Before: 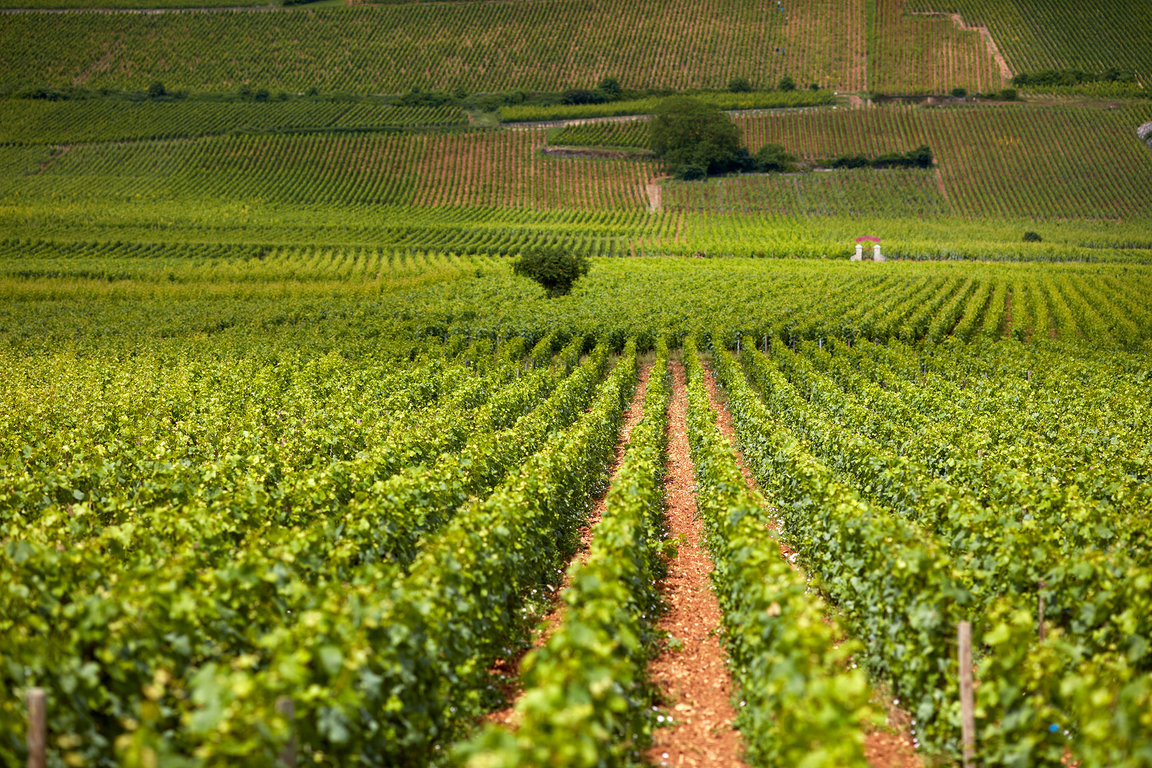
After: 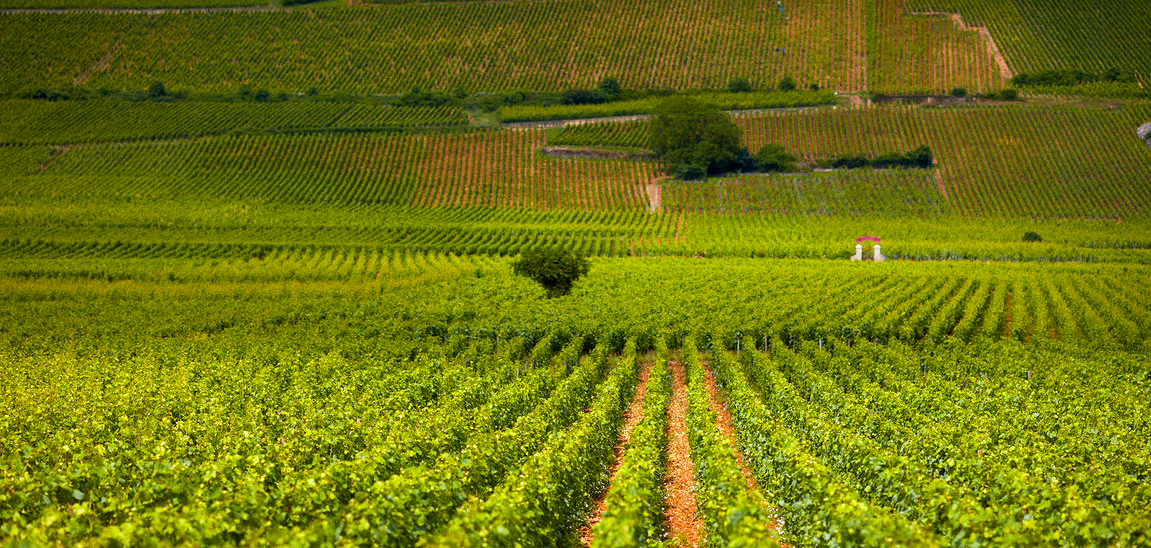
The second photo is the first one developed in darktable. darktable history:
crop: bottom 28.576%
color balance rgb: perceptual saturation grading › global saturation 25%, global vibrance 20%
grain: coarseness 0.09 ISO
